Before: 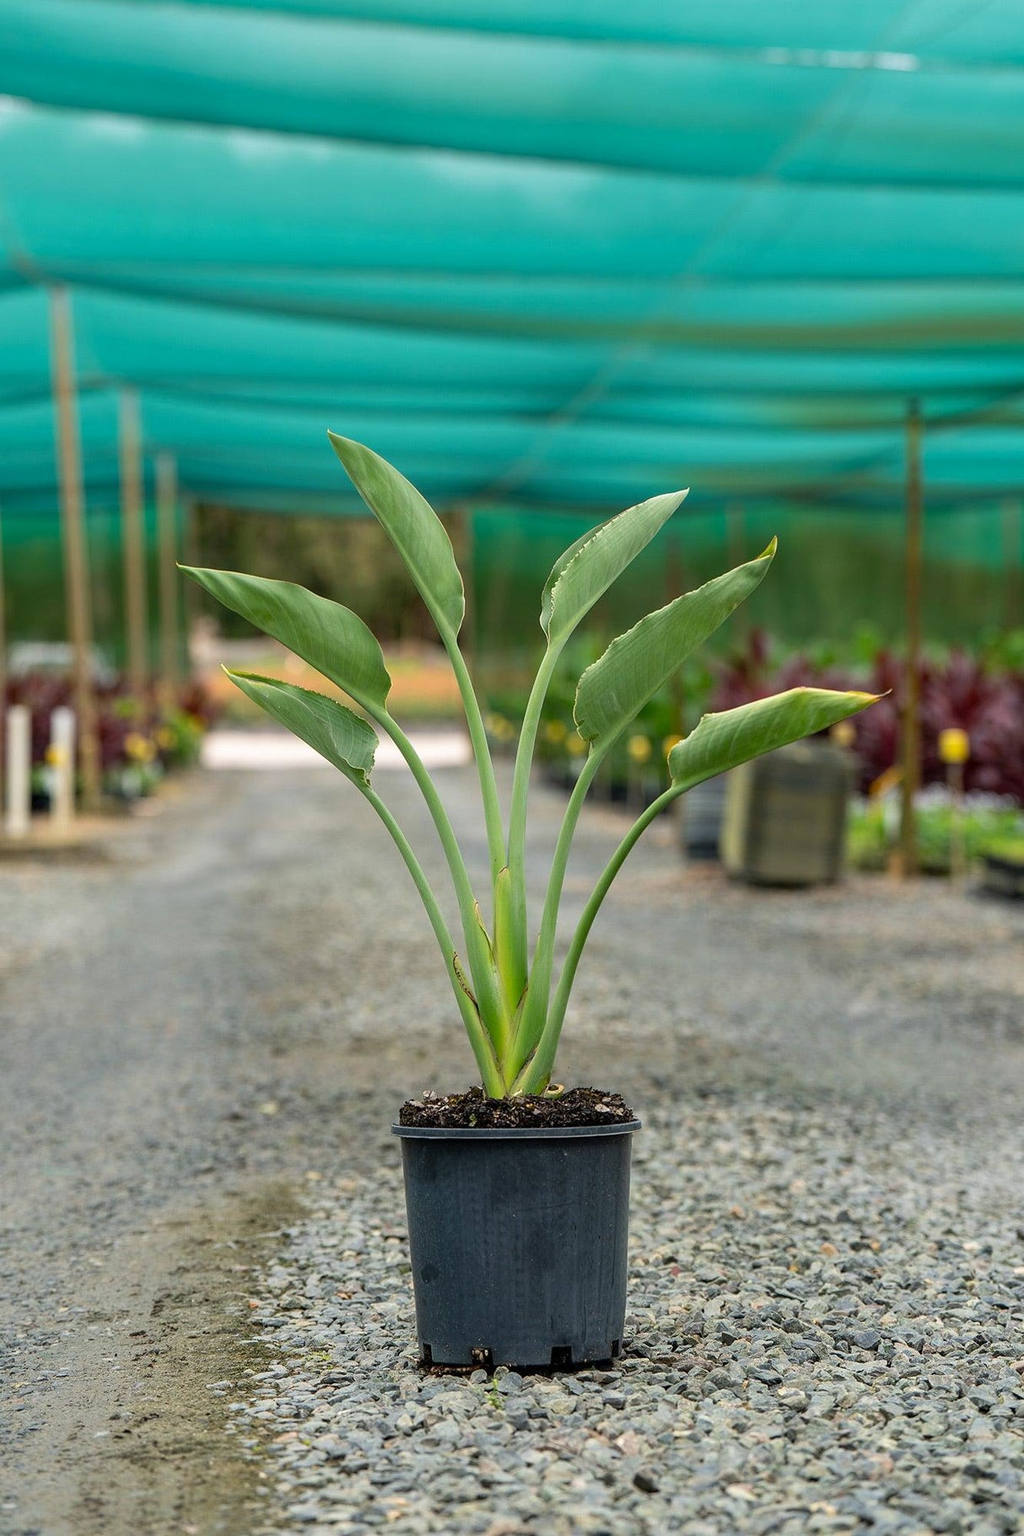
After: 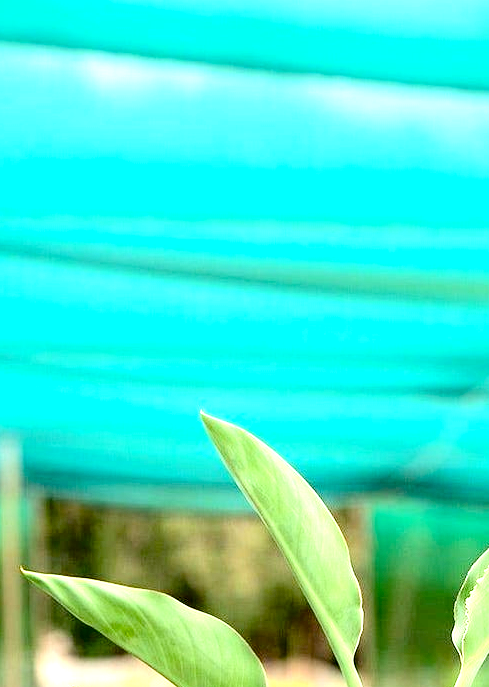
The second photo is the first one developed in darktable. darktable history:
exposure: black level correction 0.01, exposure 1 EV, compensate highlight preservation false
levels: levels [0.018, 0.493, 1]
tone curve: curves: ch0 [(0, 0) (0.003, 0.02) (0.011, 0.021) (0.025, 0.022) (0.044, 0.023) (0.069, 0.026) (0.1, 0.04) (0.136, 0.06) (0.177, 0.092) (0.224, 0.127) (0.277, 0.176) (0.335, 0.258) (0.399, 0.349) (0.468, 0.444) (0.543, 0.546) (0.623, 0.649) (0.709, 0.754) (0.801, 0.842) (0.898, 0.922) (1, 1)], color space Lab, independent channels, preserve colors none
crop: left 15.508%, top 5.461%, right 44.135%, bottom 56.801%
tone equalizer: -8 EV -0.747 EV, -7 EV -0.684 EV, -6 EV -0.571 EV, -5 EV -0.416 EV, -3 EV 0.39 EV, -2 EV 0.6 EV, -1 EV 0.674 EV, +0 EV 0.722 EV
